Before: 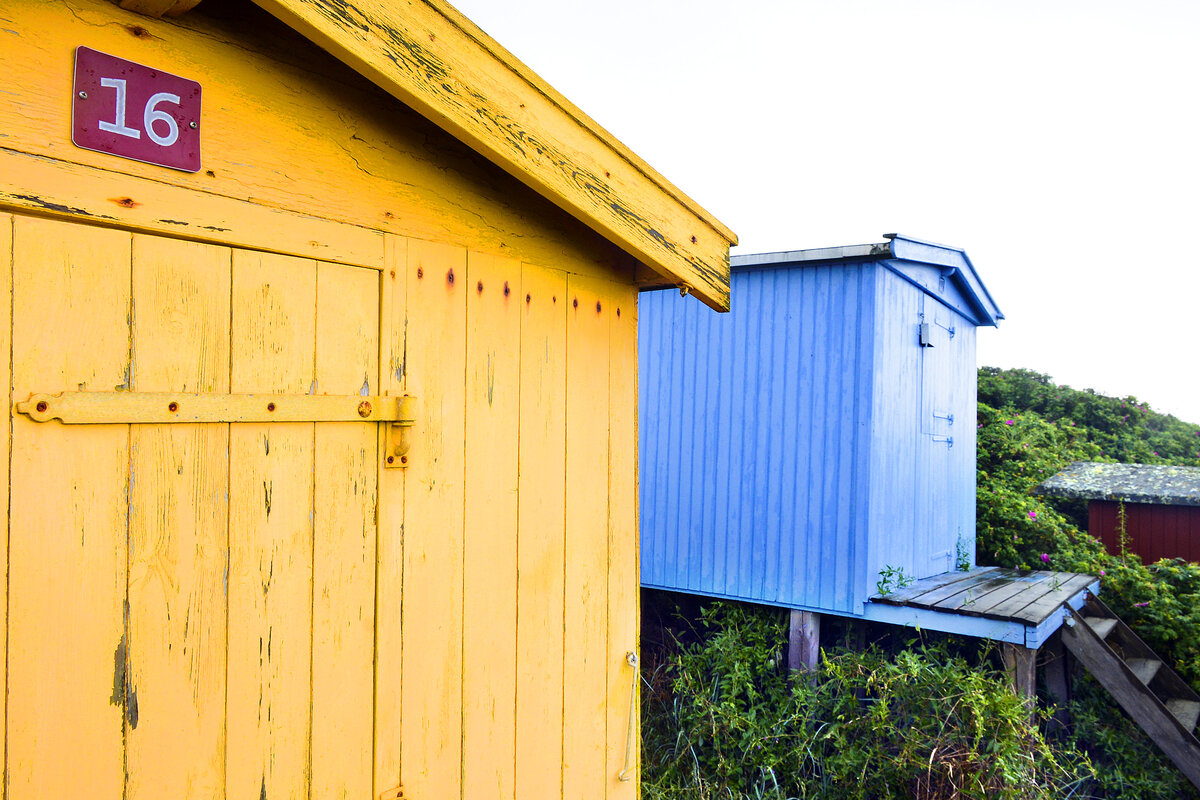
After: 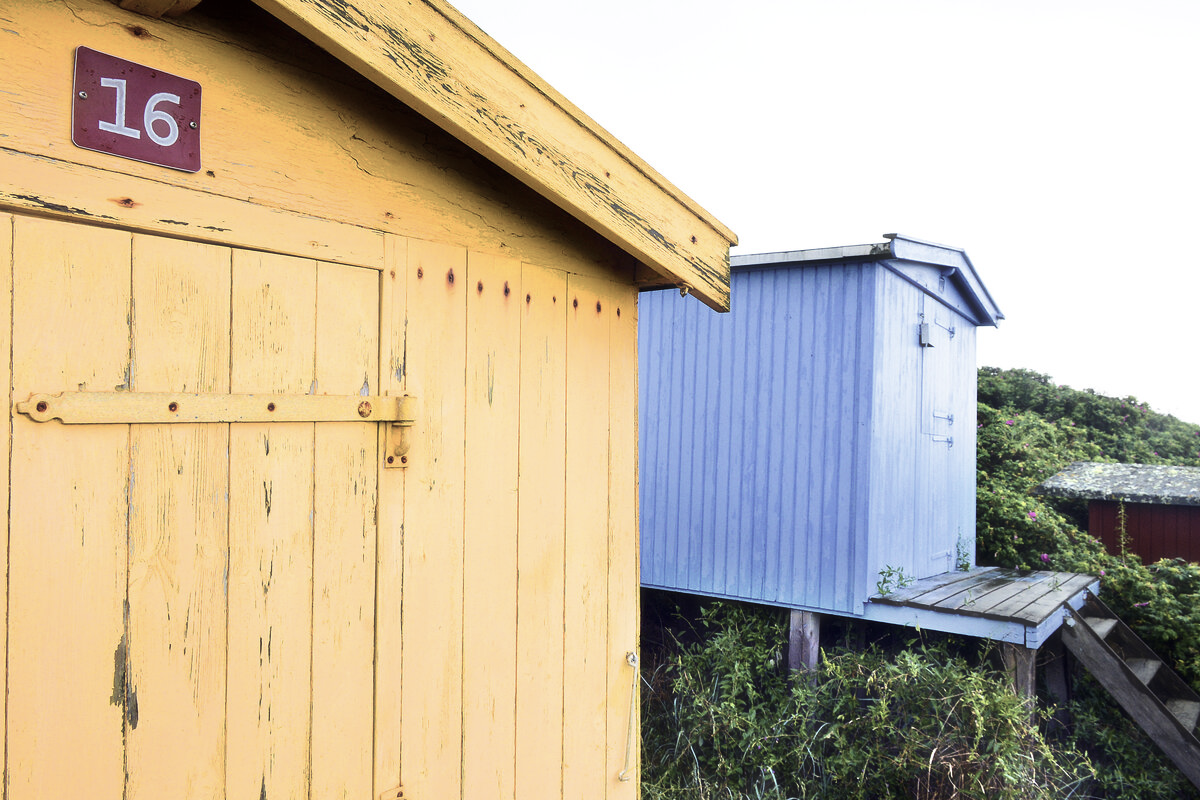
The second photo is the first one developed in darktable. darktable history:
haze removal: strength -0.106, adaptive false
contrast brightness saturation: contrast 0.104, saturation -0.359
